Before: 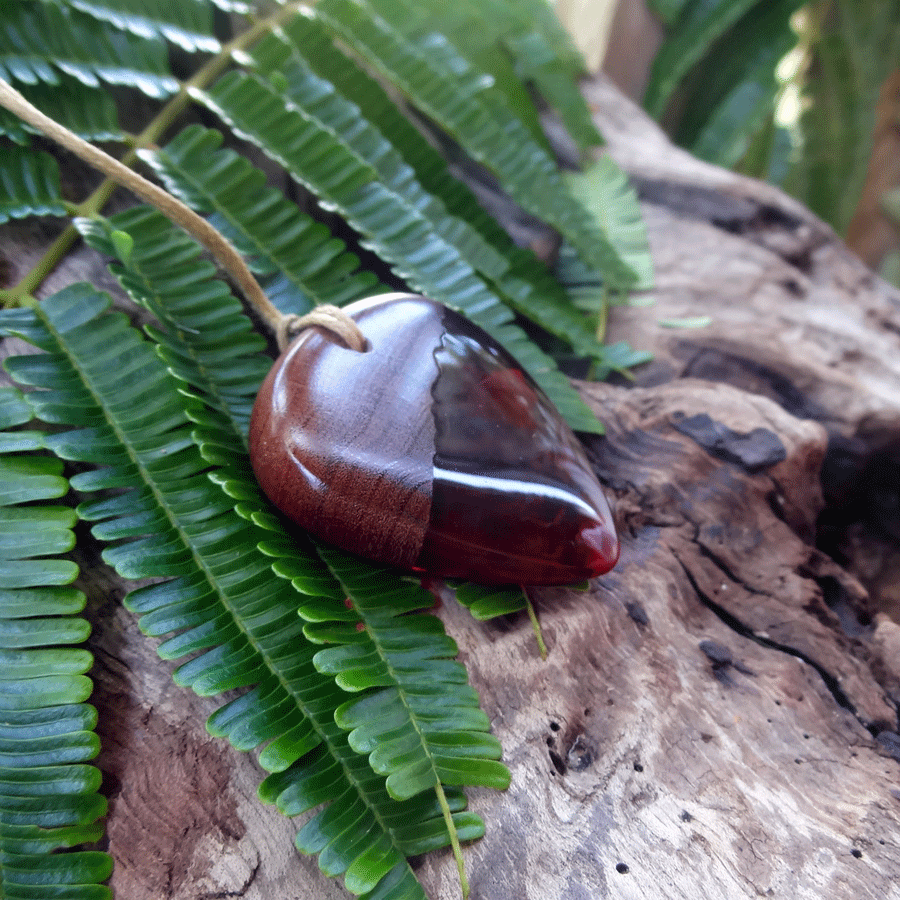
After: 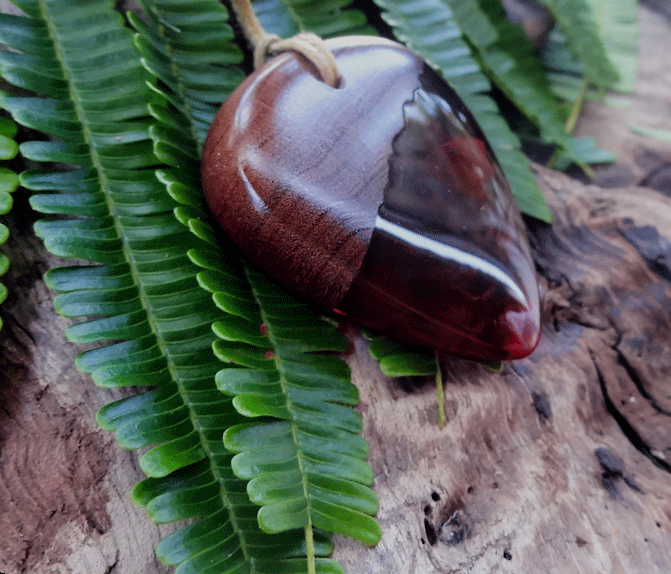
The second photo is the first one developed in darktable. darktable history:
rotate and perspective: rotation 13.27°, automatic cropping off
crop: left 13.312%, top 31.28%, right 24.627%, bottom 15.582%
filmic rgb: black relative exposure -7.65 EV, white relative exposure 4.56 EV, hardness 3.61
